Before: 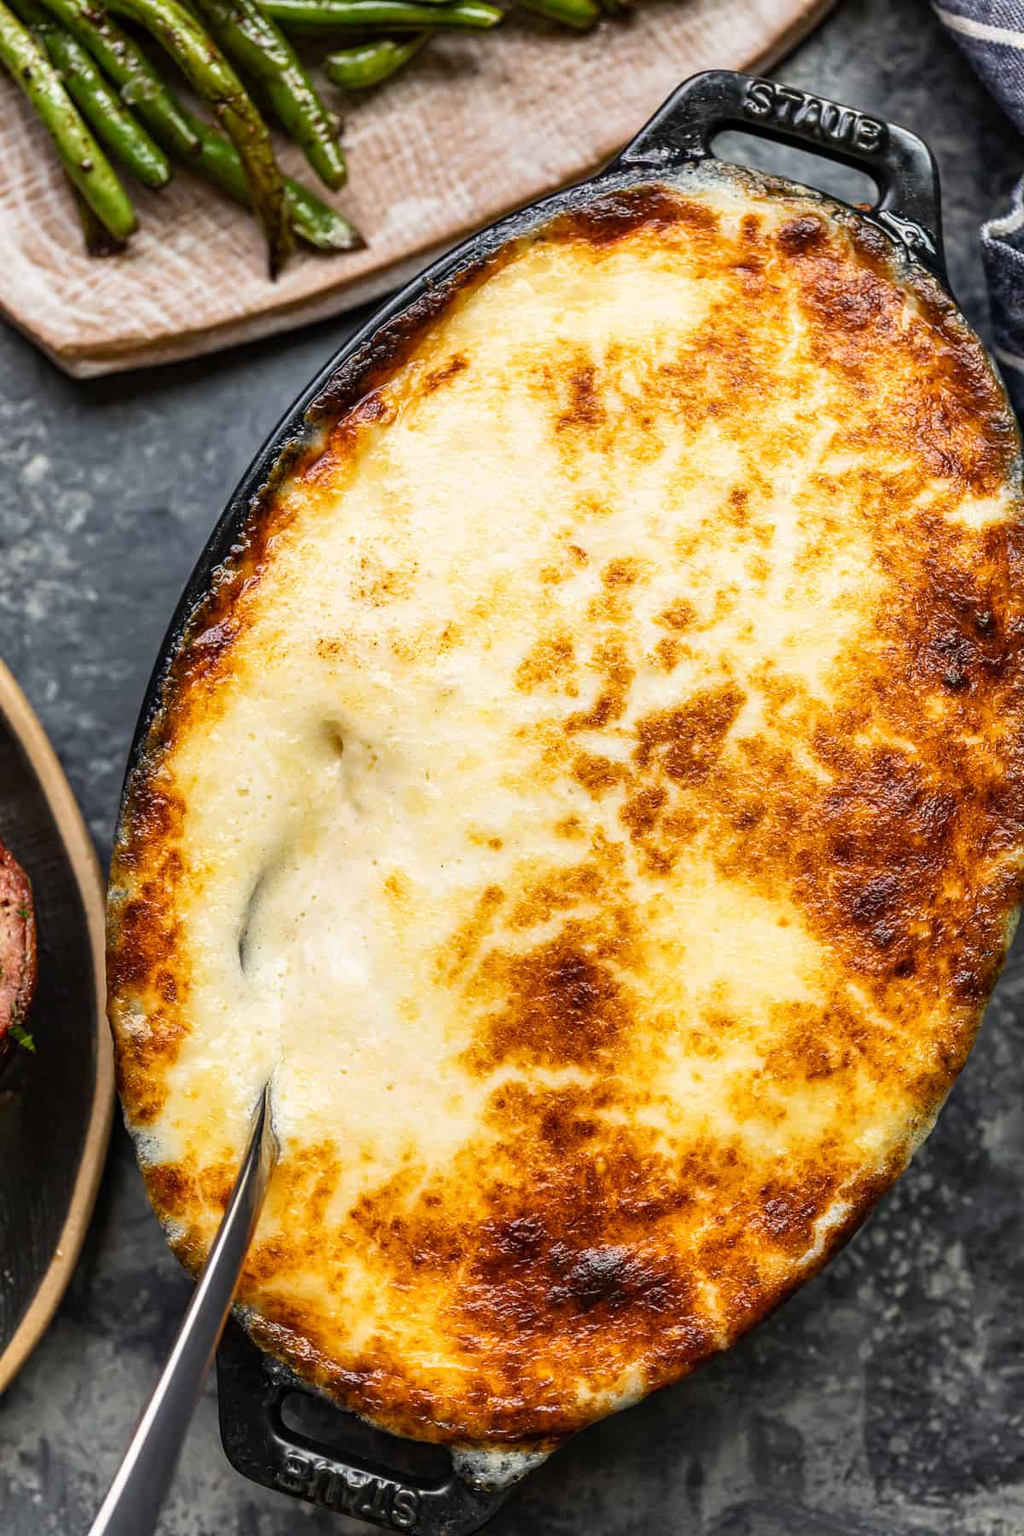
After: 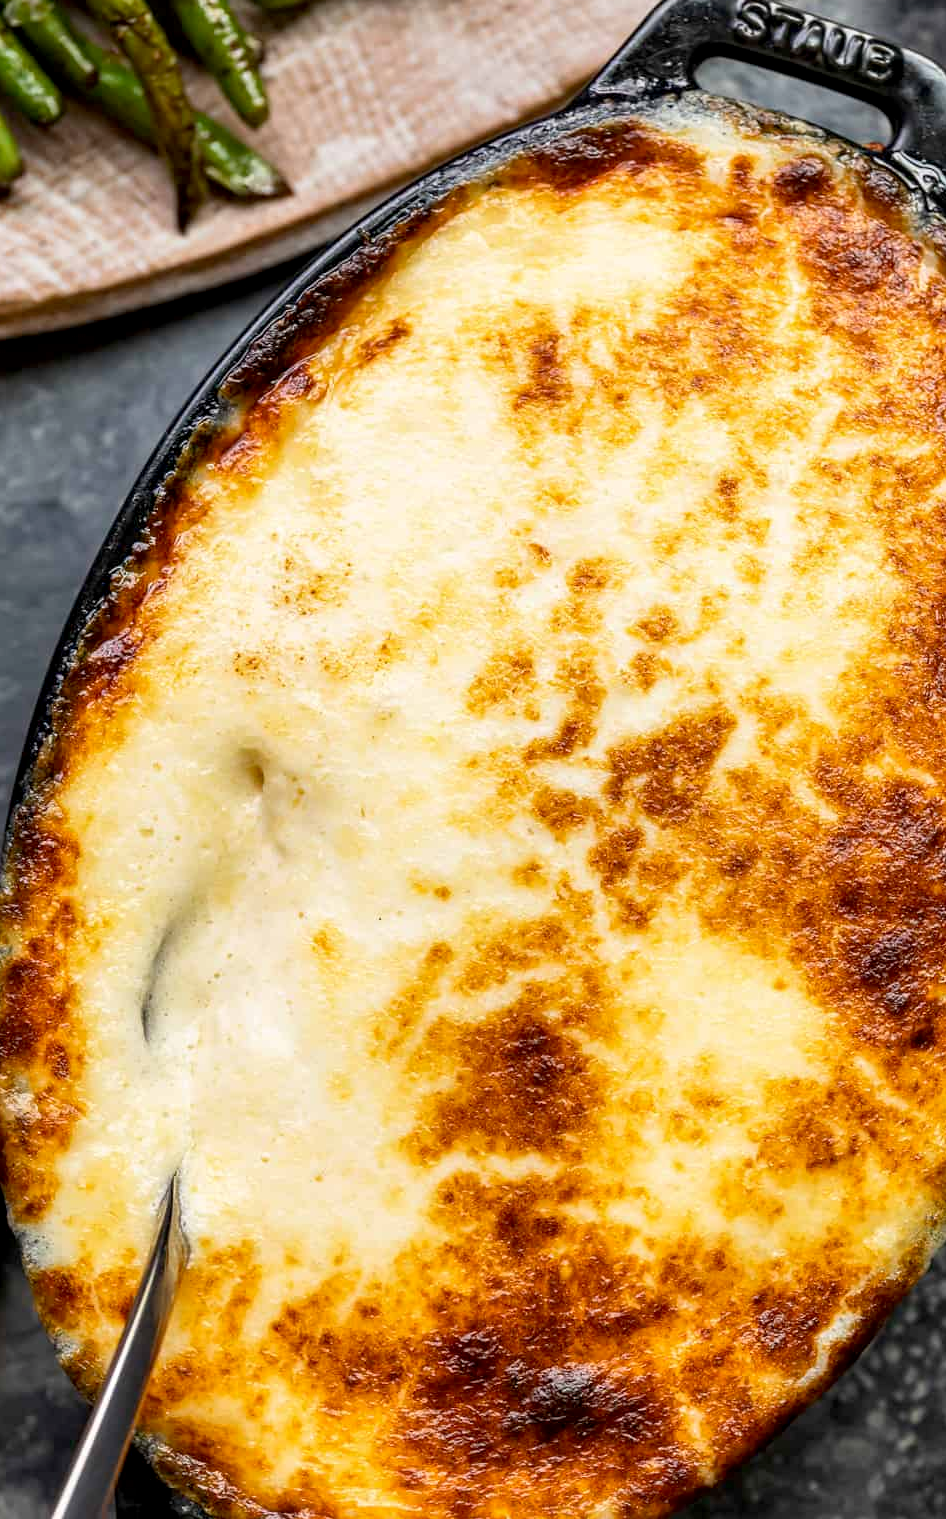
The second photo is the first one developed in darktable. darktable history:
crop: left 11.521%, top 5.382%, right 9.605%, bottom 10.193%
exposure: black level correction 0.005, exposure 0.015 EV, compensate exposure bias true, compensate highlight preservation false
